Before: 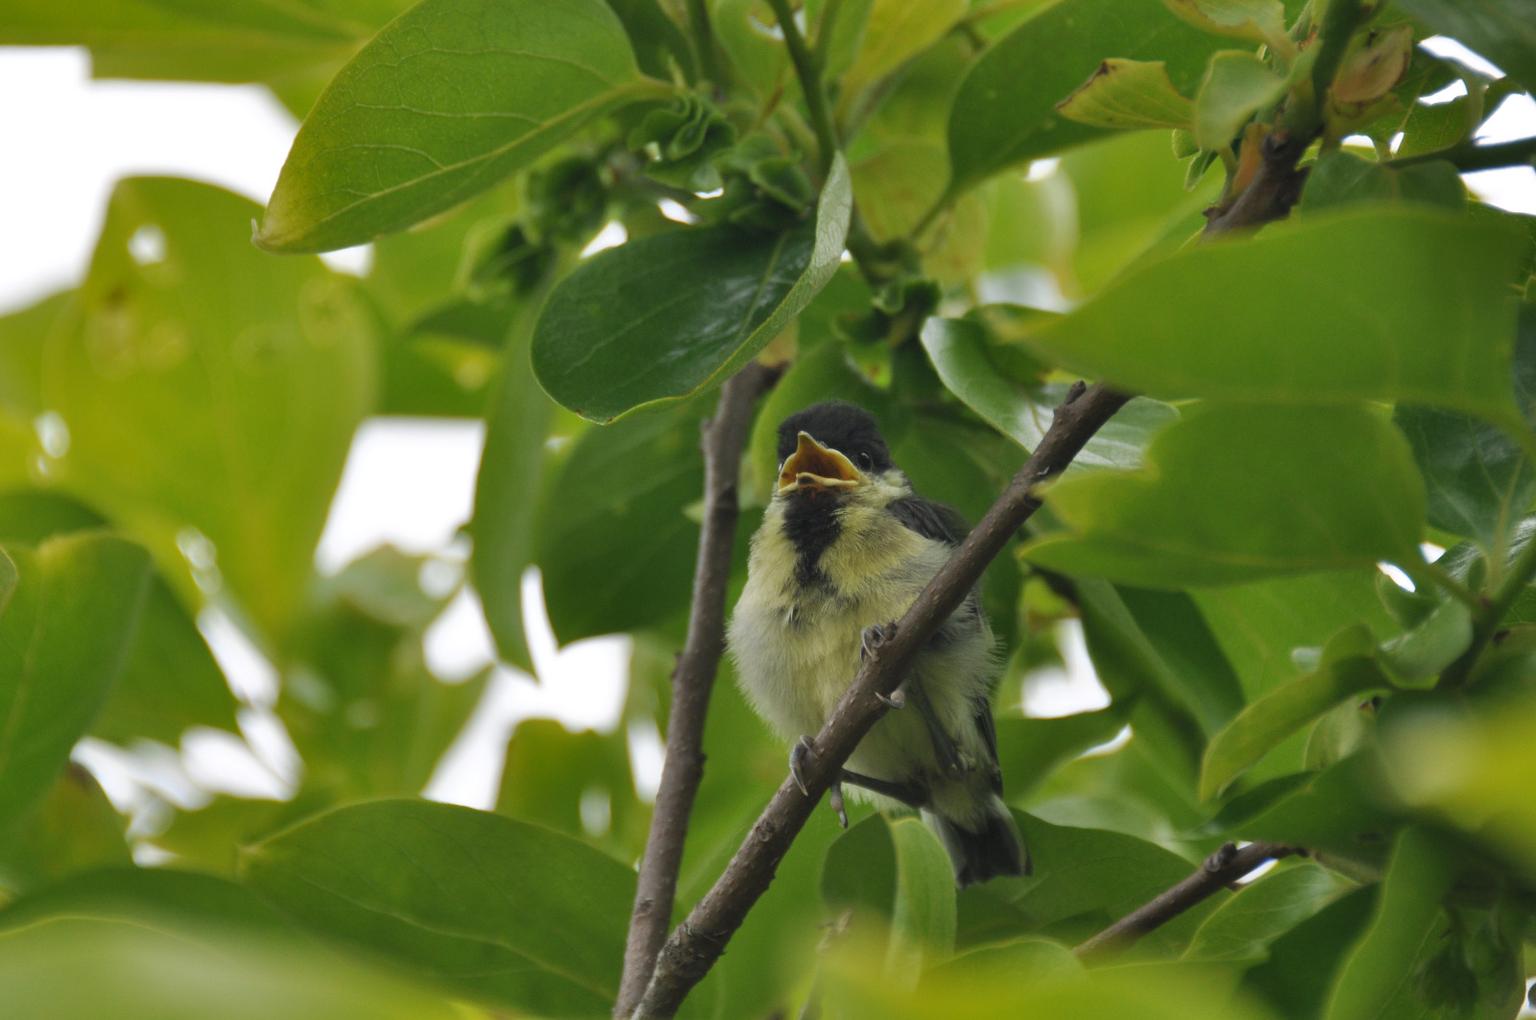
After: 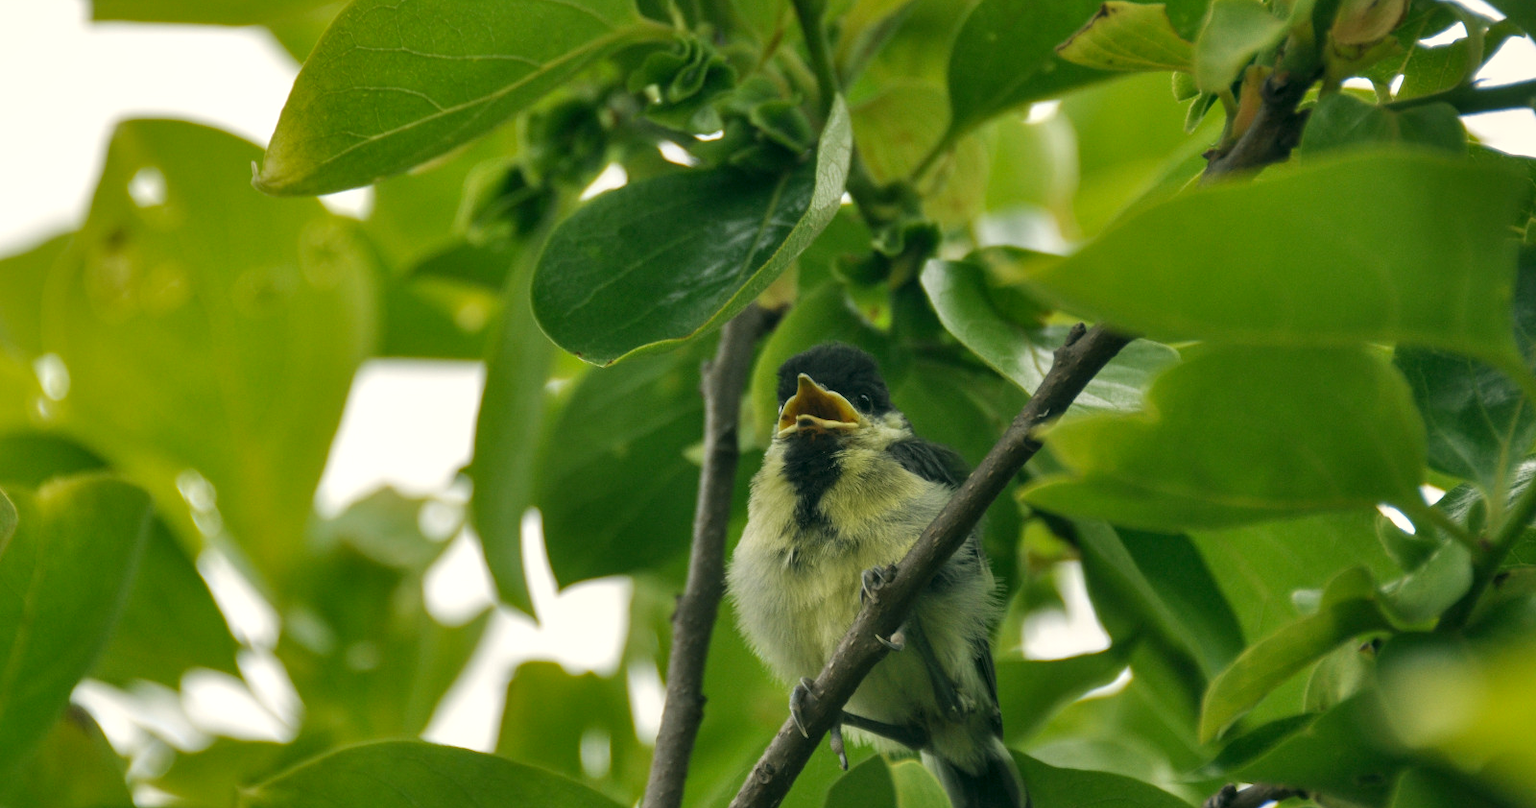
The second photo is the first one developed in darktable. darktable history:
crop and rotate: top 5.668%, bottom 15.003%
color correction: highlights a* -0.52, highlights b* 9.1, shadows a* -9.03, shadows b* 1.59
local contrast: detail 130%
